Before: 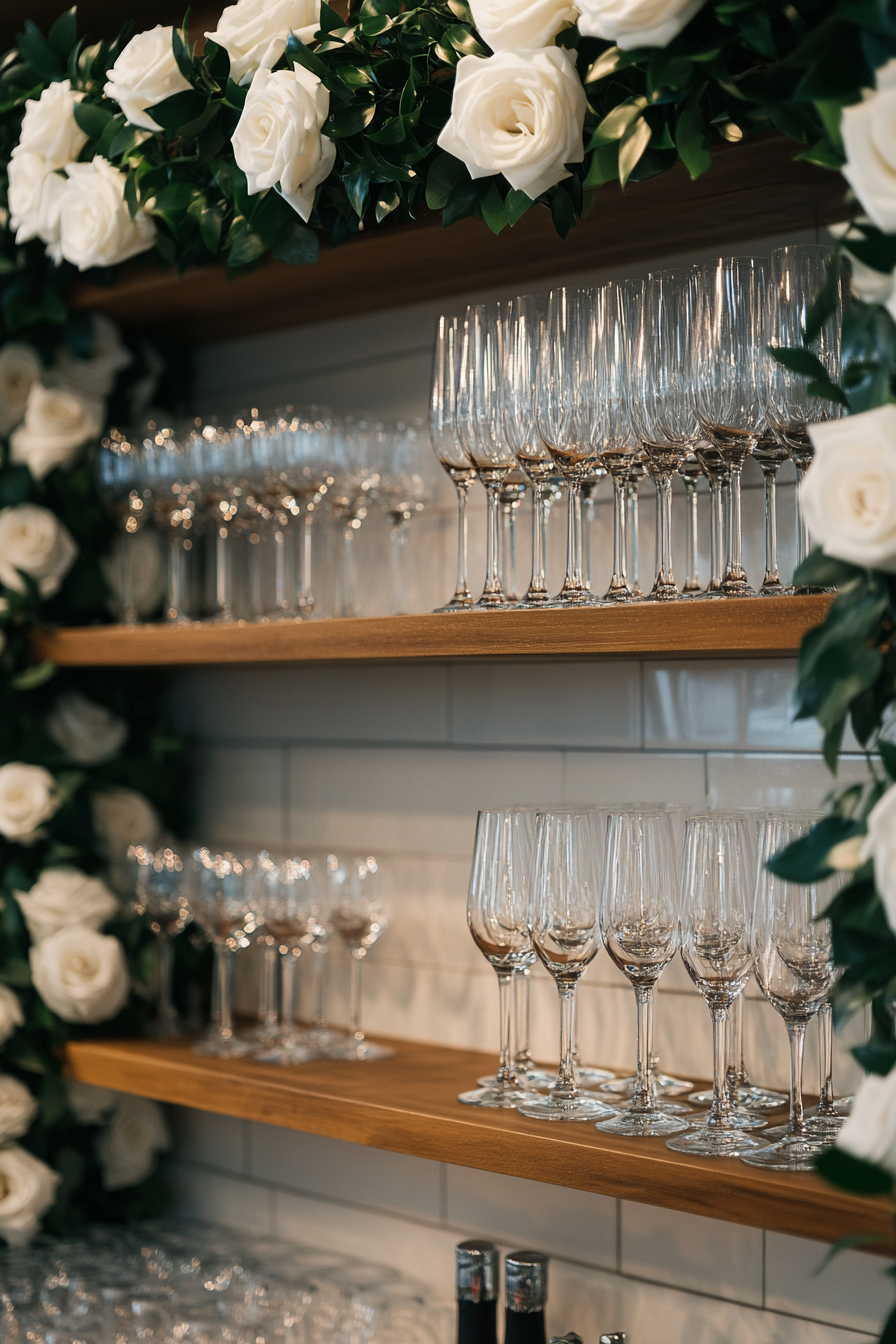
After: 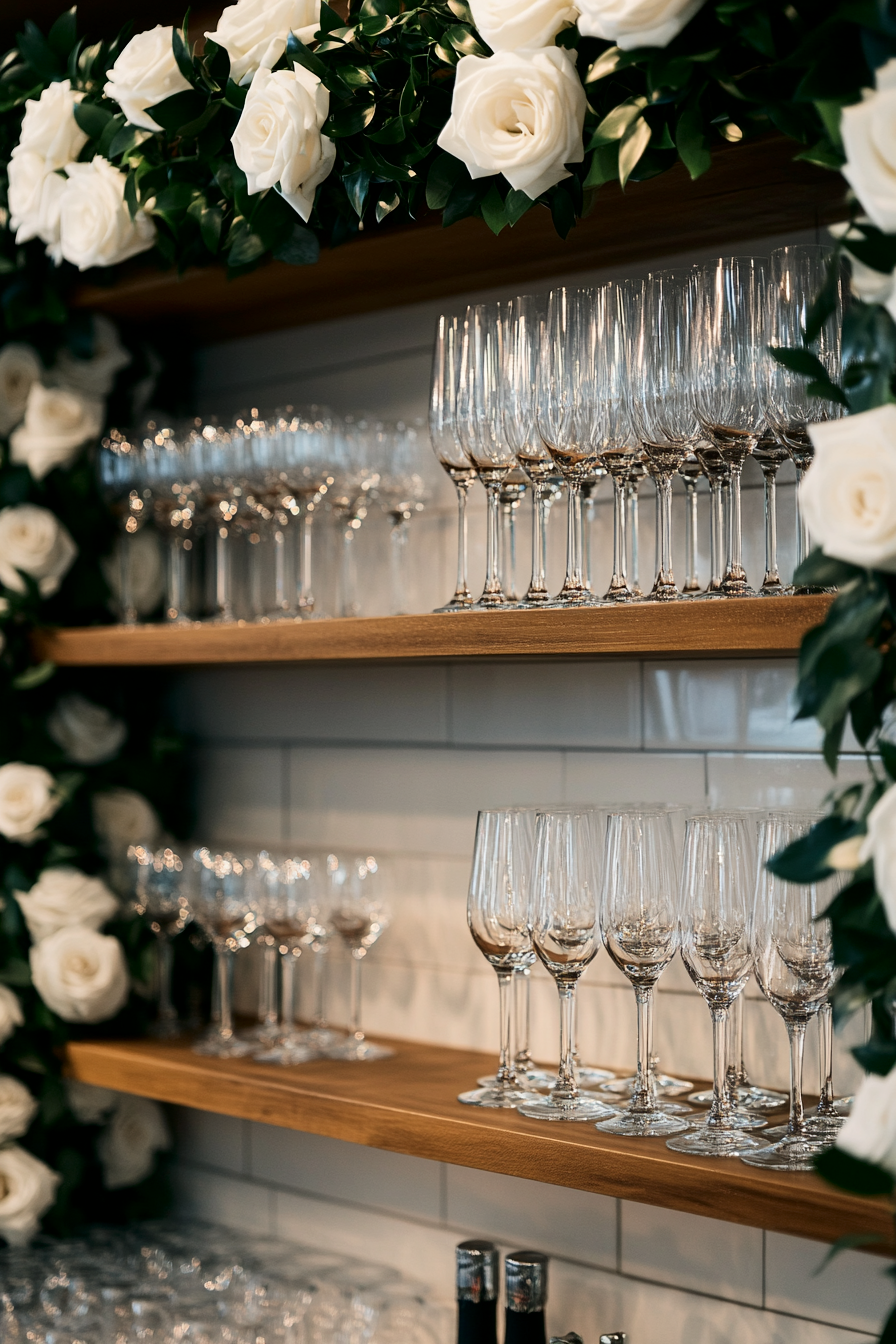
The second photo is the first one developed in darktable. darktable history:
tone curve: curves: ch0 [(0.021, 0) (0.104, 0.052) (0.496, 0.526) (0.737, 0.783) (1, 1)], color space Lab, independent channels, preserve colors none
